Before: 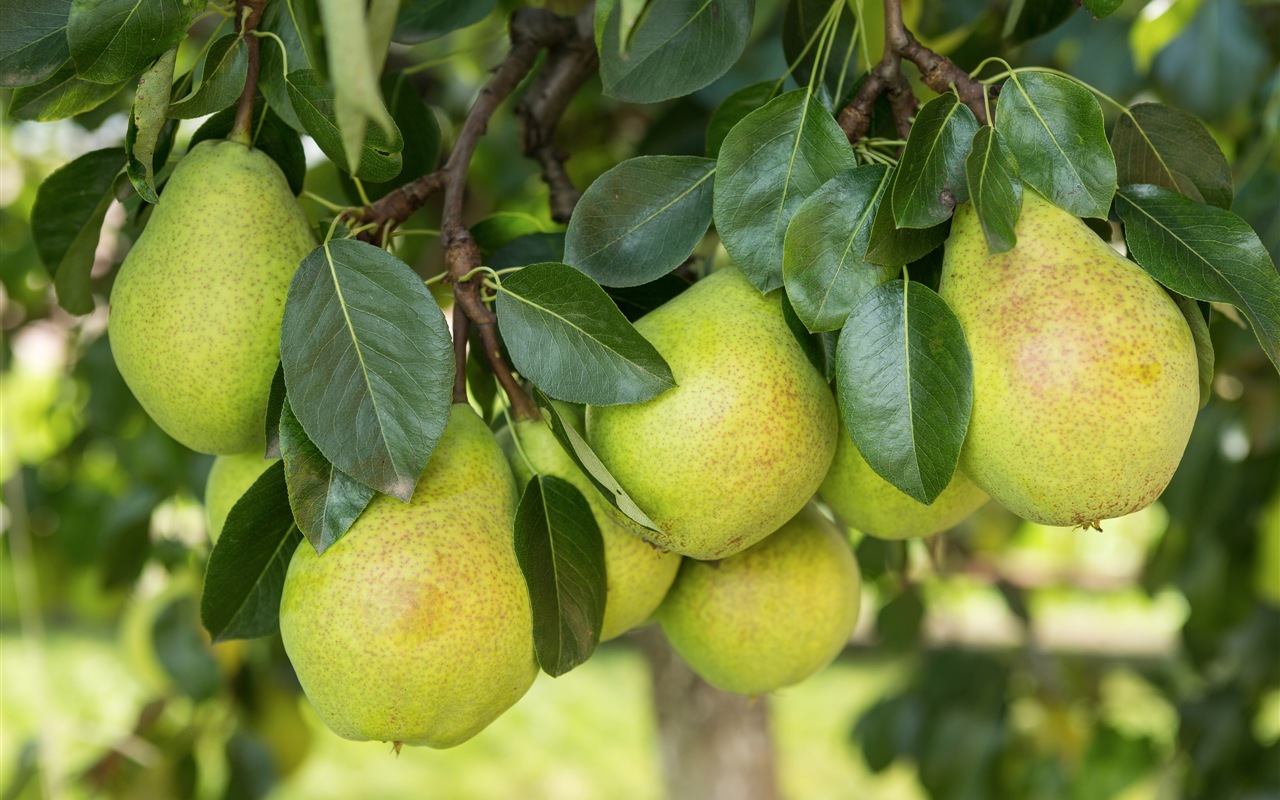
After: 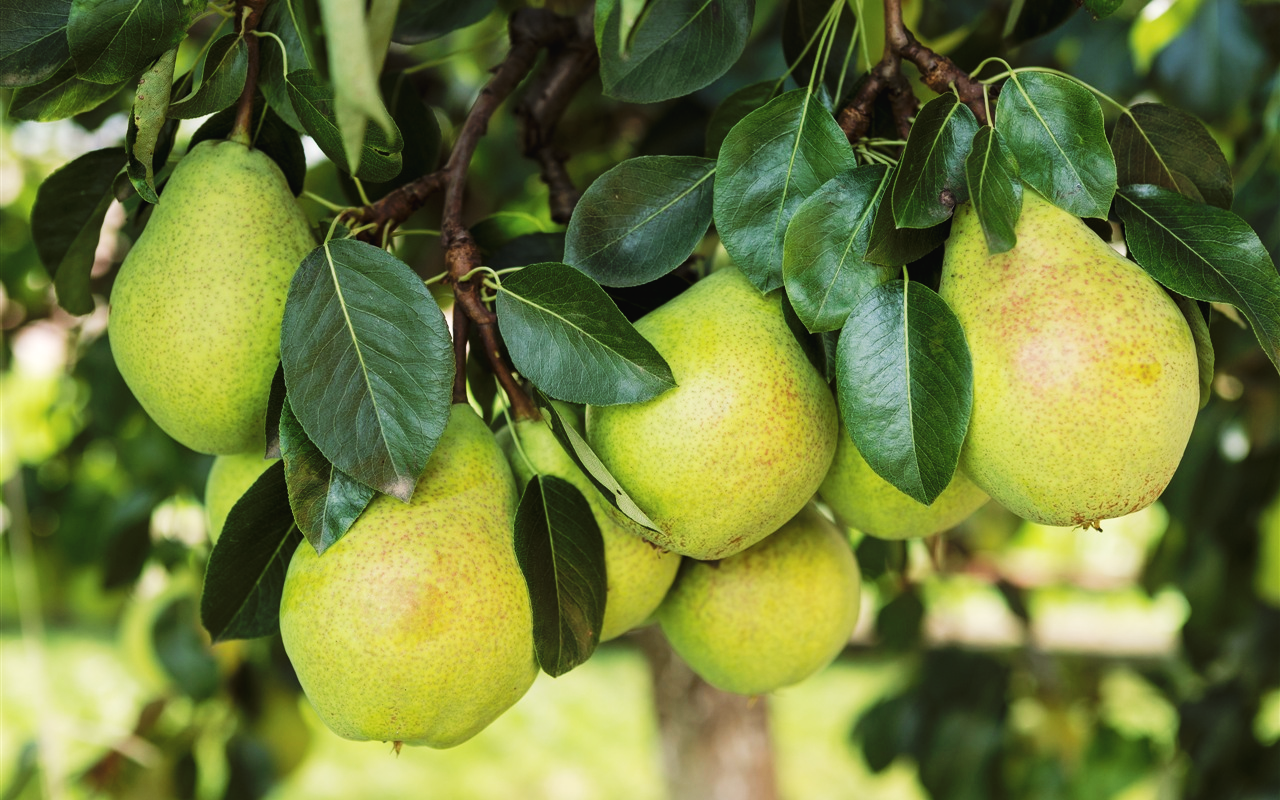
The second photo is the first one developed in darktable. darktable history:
tone curve: curves: ch0 [(0, 0) (0.003, 0.02) (0.011, 0.021) (0.025, 0.022) (0.044, 0.023) (0.069, 0.026) (0.1, 0.04) (0.136, 0.06) (0.177, 0.092) (0.224, 0.127) (0.277, 0.176) (0.335, 0.258) (0.399, 0.349) (0.468, 0.444) (0.543, 0.546) (0.623, 0.649) (0.709, 0.754) (0.801, 0.842) (0.898, 0.922) (1, 1)], preserve colors none
color look up table: target L [93.8, 93.31, 84.11, 84.1, 69.77, 68.71, 61.67, 51.13, 49.4, 38.78, 32.56, 10.72, 200.38, 101.37, 87.83, 83.94, 80.83, 68.79, 63.73, 61.11, 60.57, 46.42, 43.8, 48.91, 30.97, 26.83, 26.56, 11.63, 79.85, 64.09, 59.89, 56.27, 53.95, 52.28, 56.79, 49.36, 42.1, 39.74, 37.03, 31.81, 16.36, 5.626, 7.847, 87.11, 72.76, 68.2, 53.99, 45.15, 33.87], target a [-15.1, -19.84, -59.59, -76.26, -55.59, -34.75, -41.54, -25.38, -6.118, -25.26, -20.14, -7.428, 0, 0, -1.812, 7.635, 19.88, 44.01, 42.03, 49.87, 12.65, 47.89, 37.44, 58, 6.711, 31.68, 34.91, 21.05, 23.55, 66.57, 35.41, 71.19, 2.411, 19.73, 74.49, 59.42, 24.36, 29.35, 45.7, 17.1, 39.03, 39.07, 6.963, -46.85, -6.323, -21.62, -8.601, -19.44, -1.149], target b [21.81, 81.44, 16.54, 64.89, 53.04, 36.91, 20.72, 17.14, 35.04, 24.49, 17.79, 3.325, 0, -0.001, 55.53, 0.91, 21.74, -1.318, 52.14, 25.76, 29.65, 24.08, 39.32, 45.68, 11.03, 31.88, 8.058, 18.41, -21.55, -41.61, -4.908, -13.73, -60.07, -49.45, -45.26, 2.375, -21.59, -74.37, -45.97, -46.37, -49.89, -37.64, -19.71, -11.1, -15.1, -40.48, -15.44, -8.128, -24.18], num patches 49
